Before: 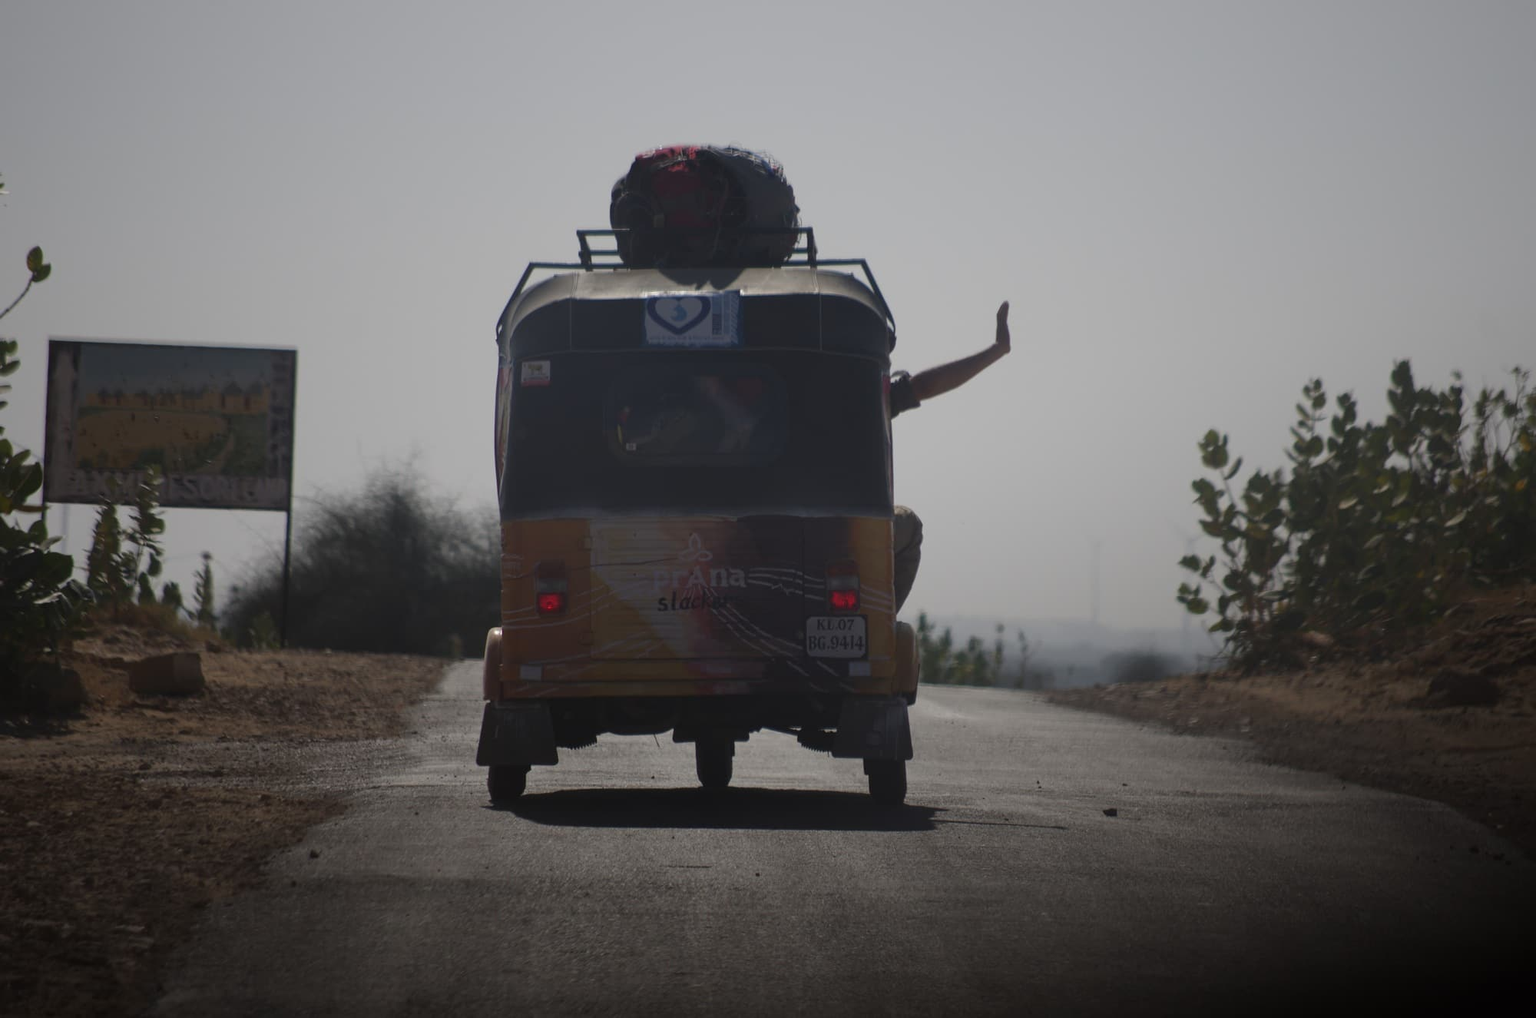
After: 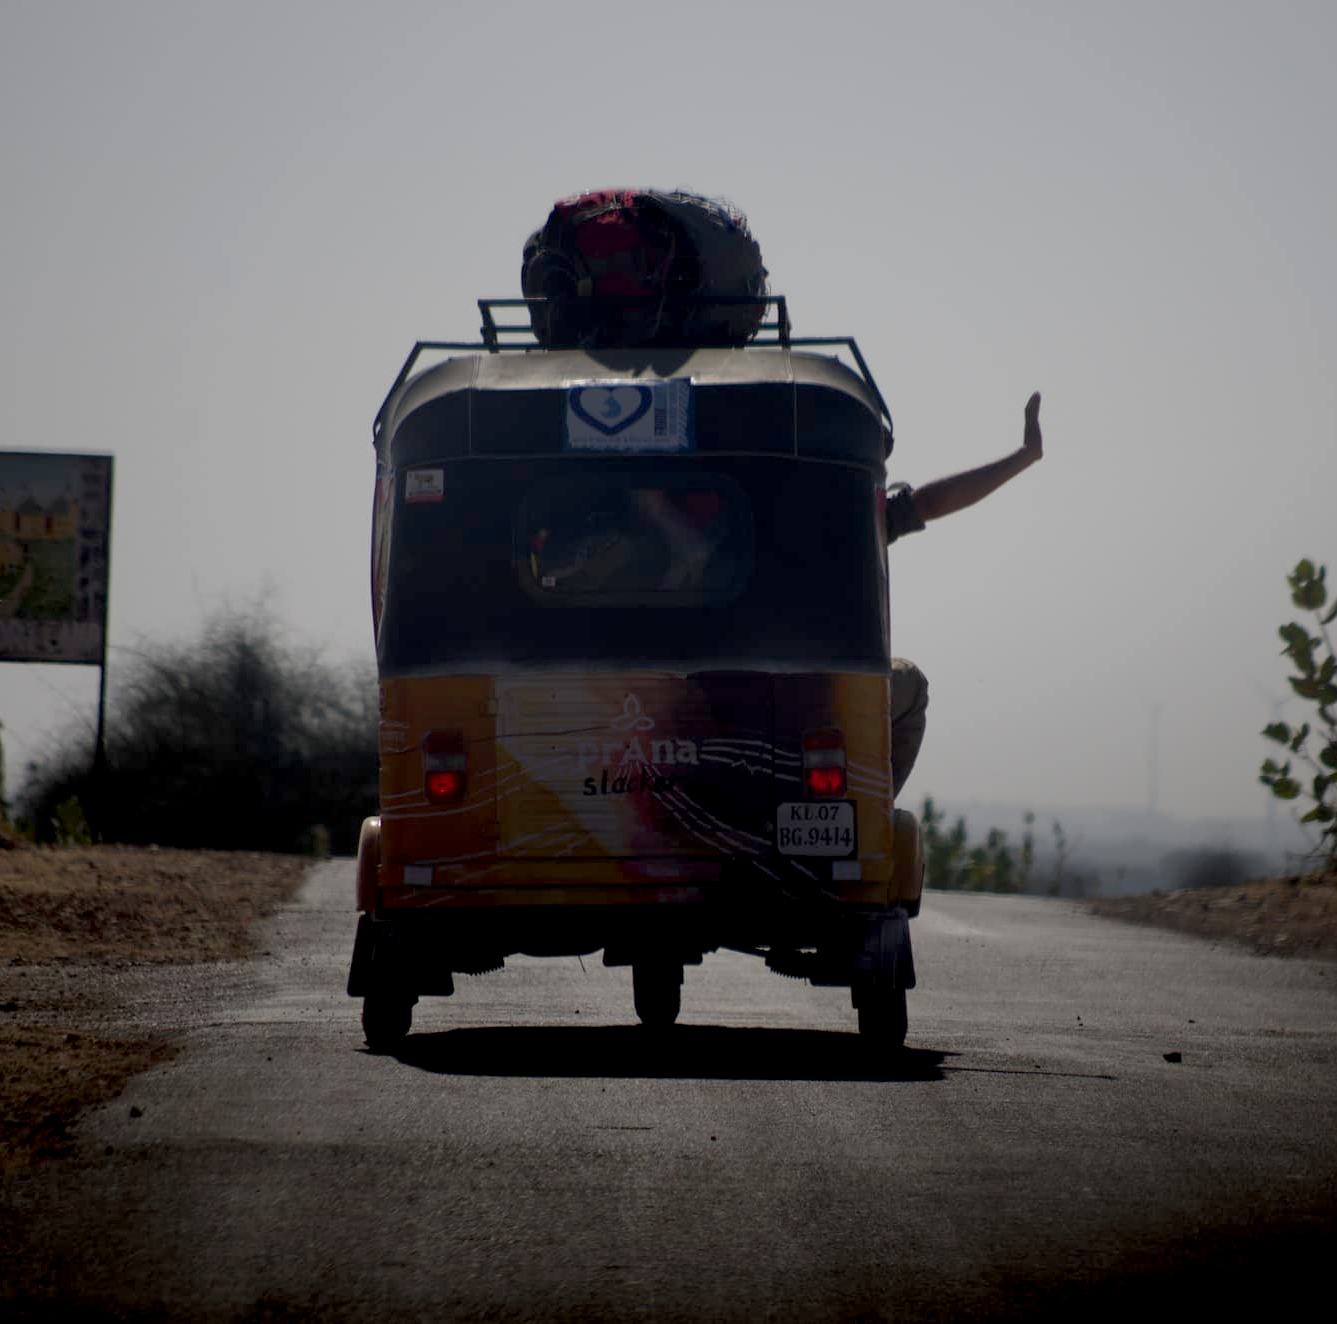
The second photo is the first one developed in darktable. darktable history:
crop and rotate: left 13.677%, right 19.452%
exposure: black level correction 0.017, exposure -0.009 EV, compensate highlight preservation false
